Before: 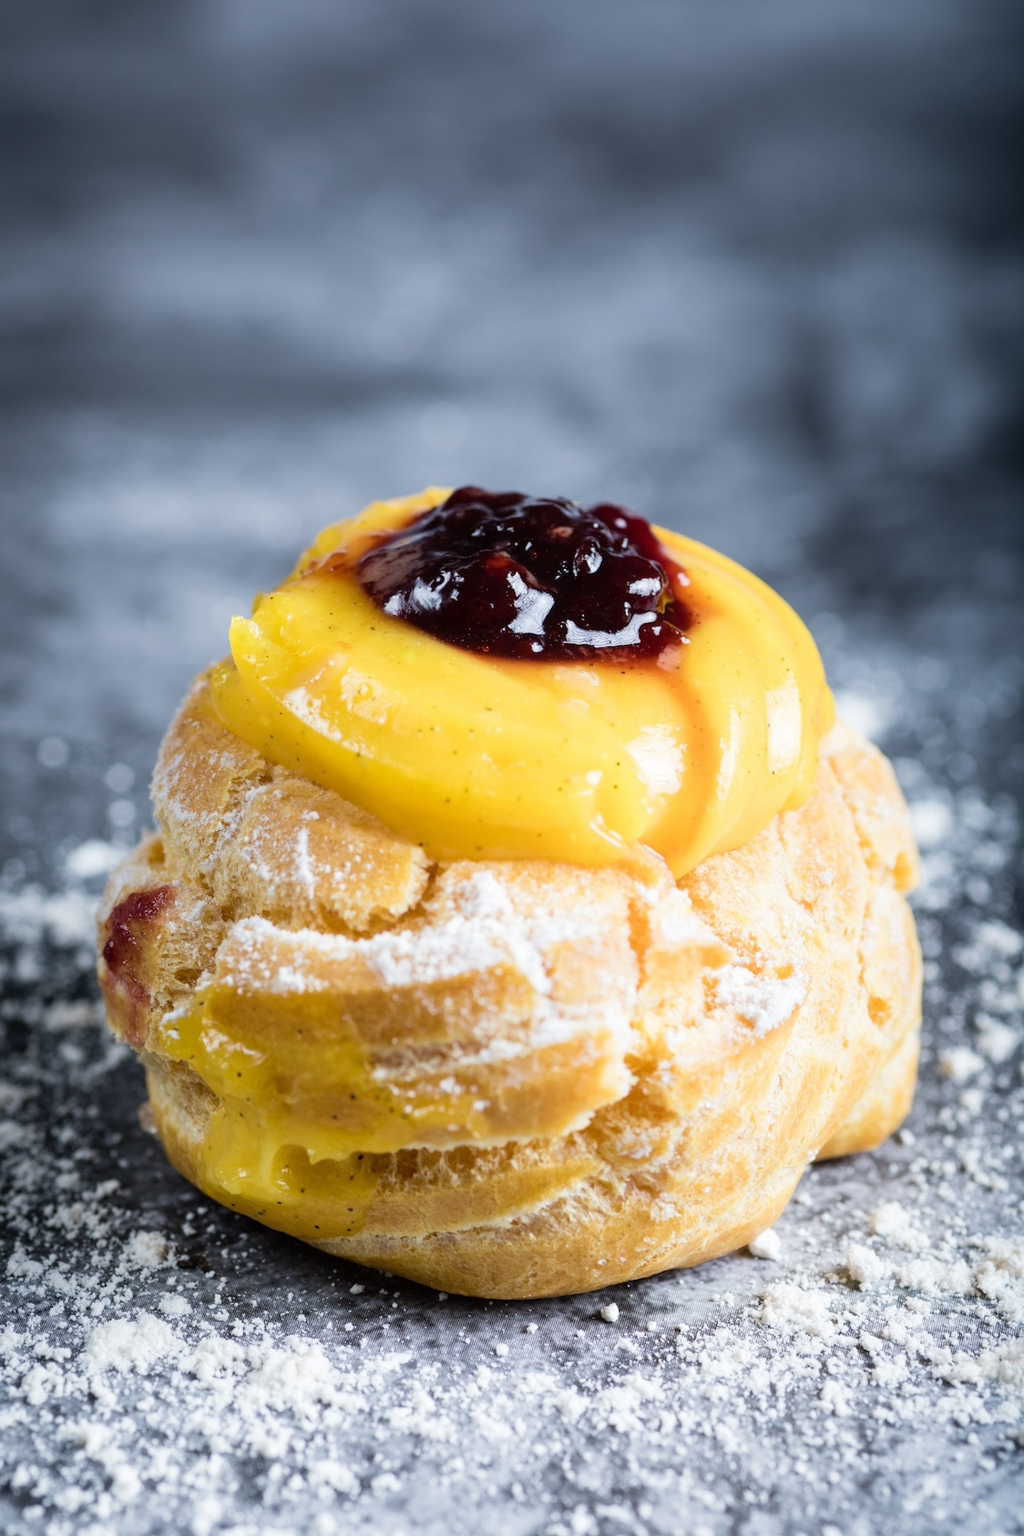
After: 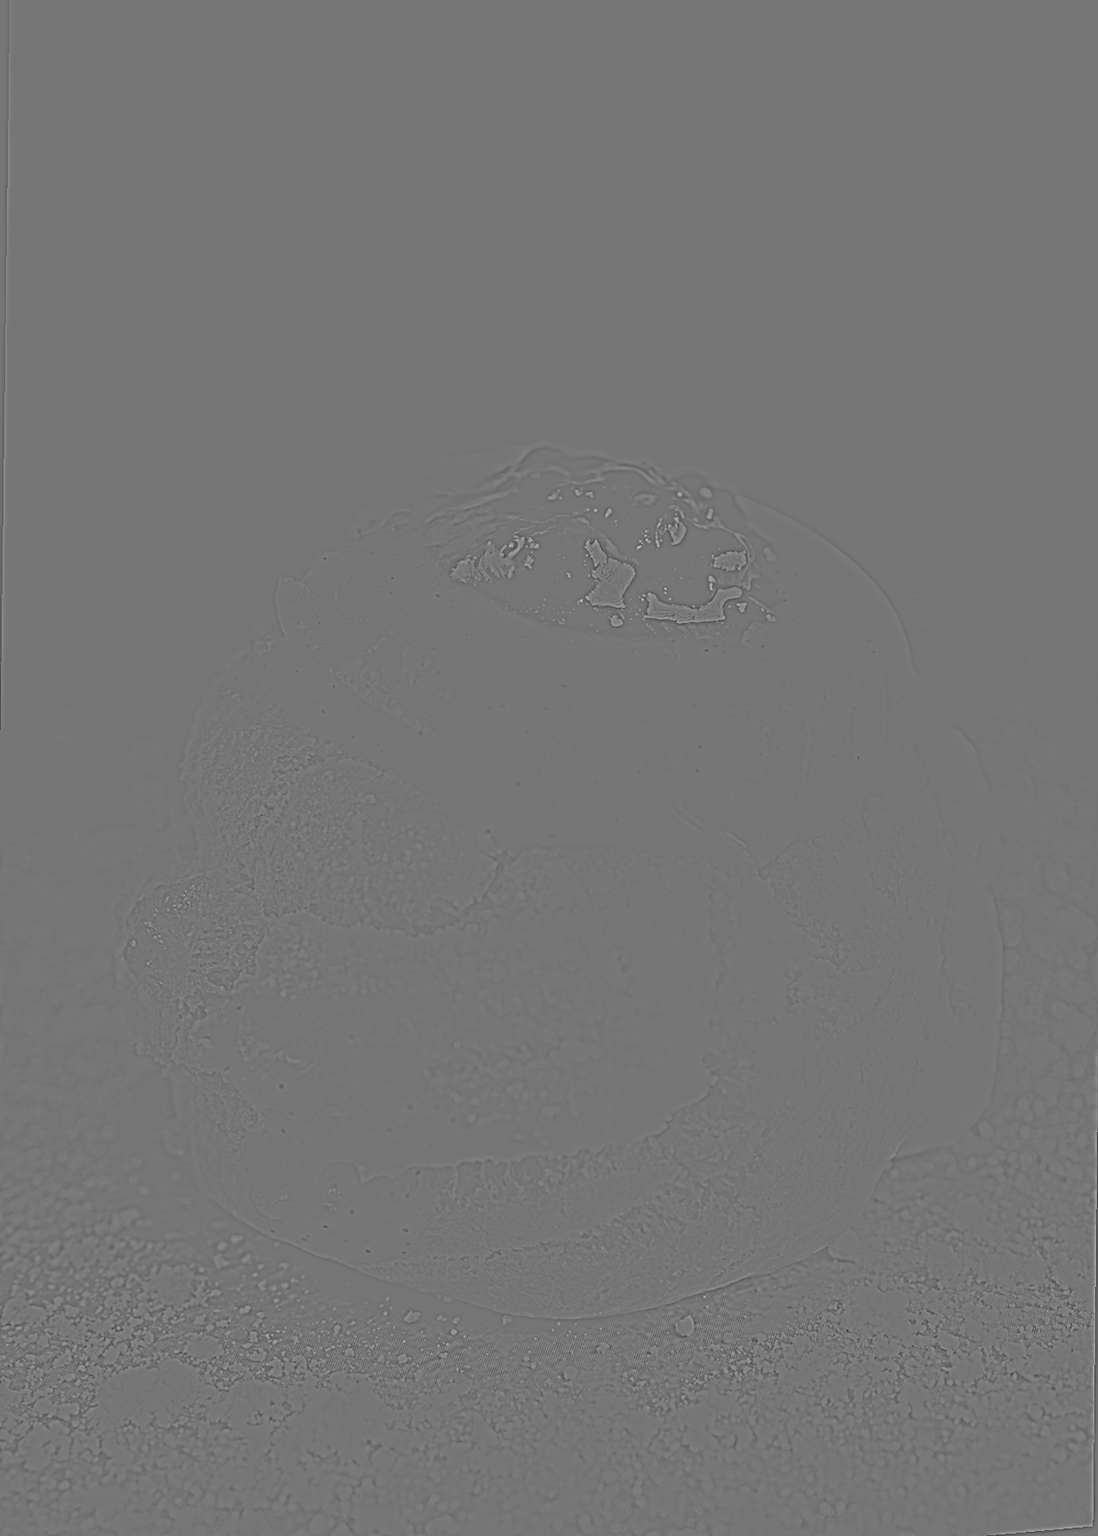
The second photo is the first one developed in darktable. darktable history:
levels: levels [0.044, 0.475, 0.791]
highpass: sharpness 5.84%, contrast boost 8.44%
rotate and perspective: rotation 0.679°, lens shift (horizontal) 0.136, crop left 0.009, crop right 0.991, crop top 0.078, crop bottom 0.95
filmic rgb: black relative exposure -11.35 EV, white relative exposure 3.22 EV, hardness 6.76, color science v6 (2022)
rgb levels: preserve colors max RGB
